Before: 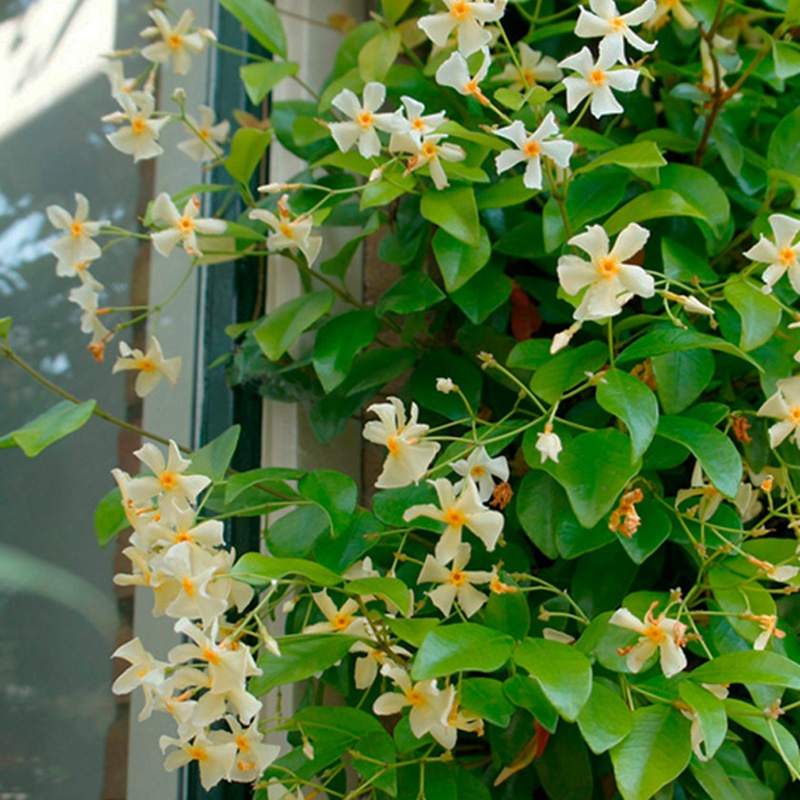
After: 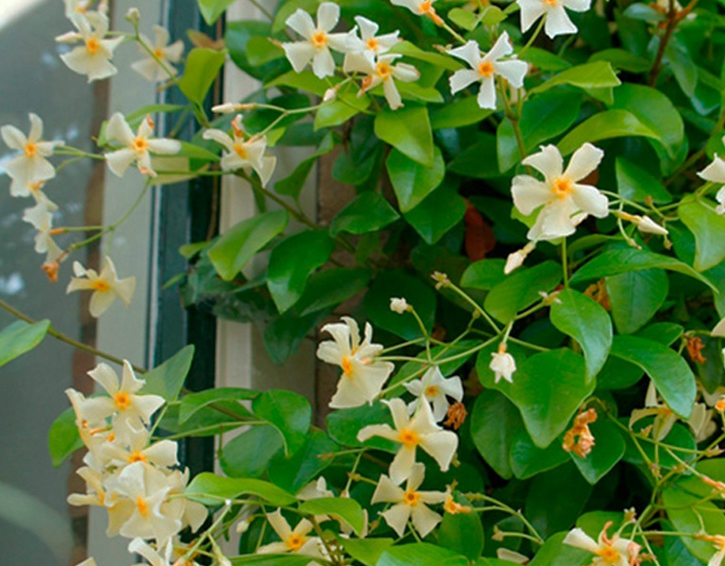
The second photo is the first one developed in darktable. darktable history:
crop: left 5.777%, top 10.057%, right 3.554%, bottom 19.178%
